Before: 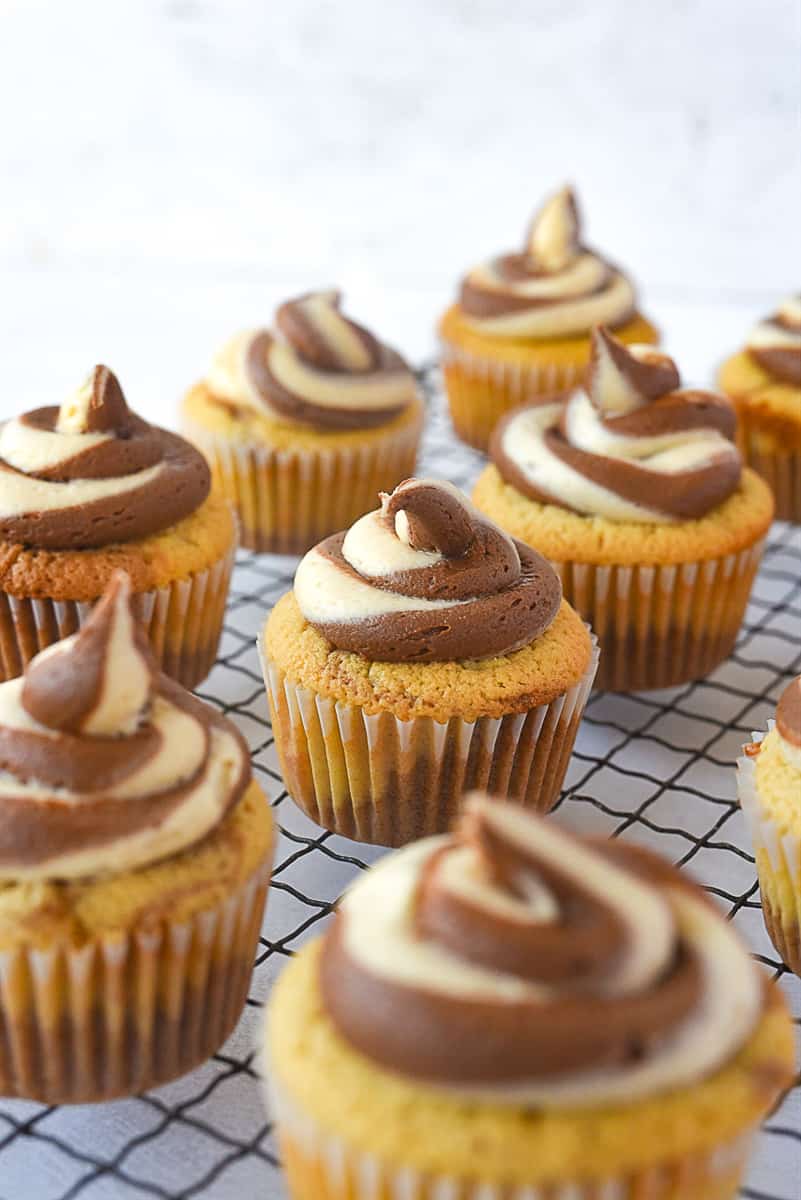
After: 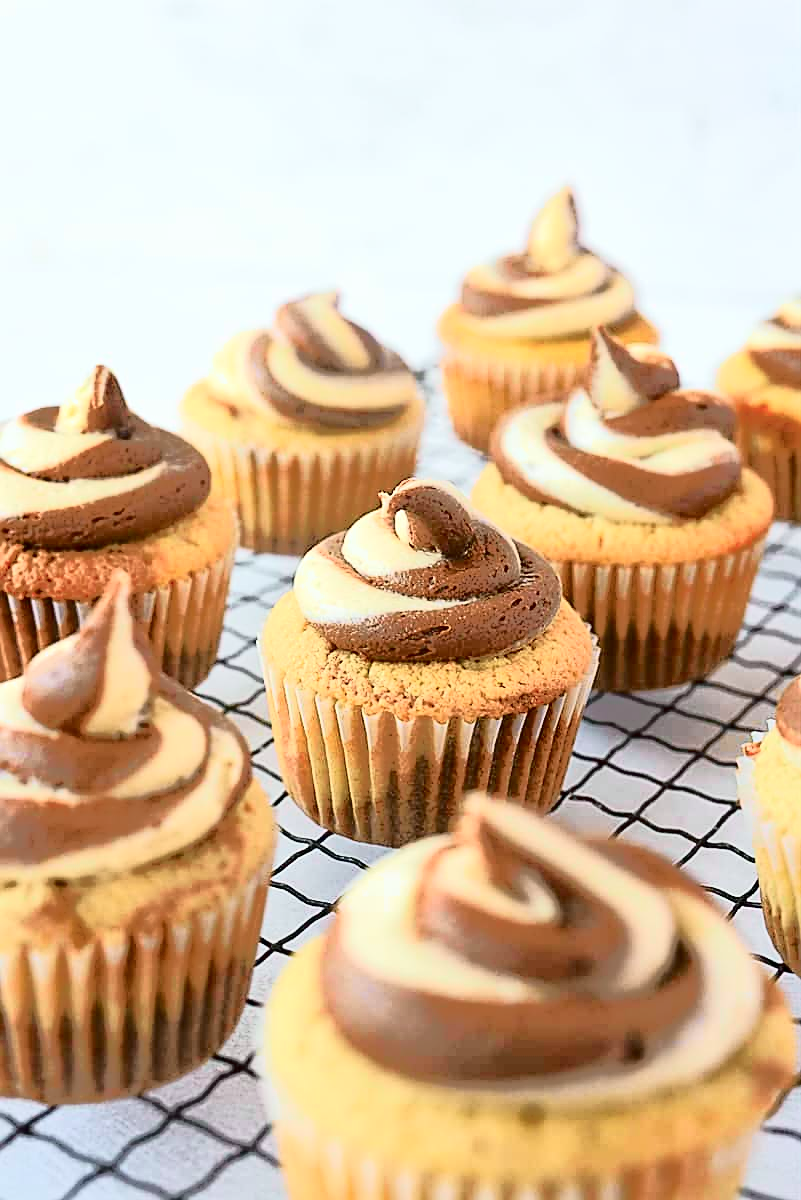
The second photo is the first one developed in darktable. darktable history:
sharpen: on, module defaults
exposure: black level correction 0.005, exposure 0.41 EV, compensate highlight preservation false
tone curve: curves: ch0 [(0, 0) (0.081, 0.033) (0.192, 0.124) (0.283, 0.238) (0.407, 0.476) (0.495, 0.521) (0.661, 0.756) (0.788, 0.87) (1, 0.951)]; ch1 [(0, 0) (0.161, 0.092) (0.35, 0.33) (0.392, 0.392) (0.427, 0.426) (0.479, 0.472) (0.505, 0.497) (0.521, 0.524) (0.567, 0.56) (0.583, 0.592) (0.625, 0.627) (0.678, 0.733) (1, 1)]; ch2 [(0, 0) (0.346, 0.362) (0.404, 0.427) (0.502, 0.499) (0.531, 0.523) (0.544, 0.561) (0.58, 0.59) (0.629, 0.642) (0.717, 0.678) (1, 1)], color space Lab, independent channels, preserve colors none
tone equalizer: mask exposure compensation -0.502 EV
